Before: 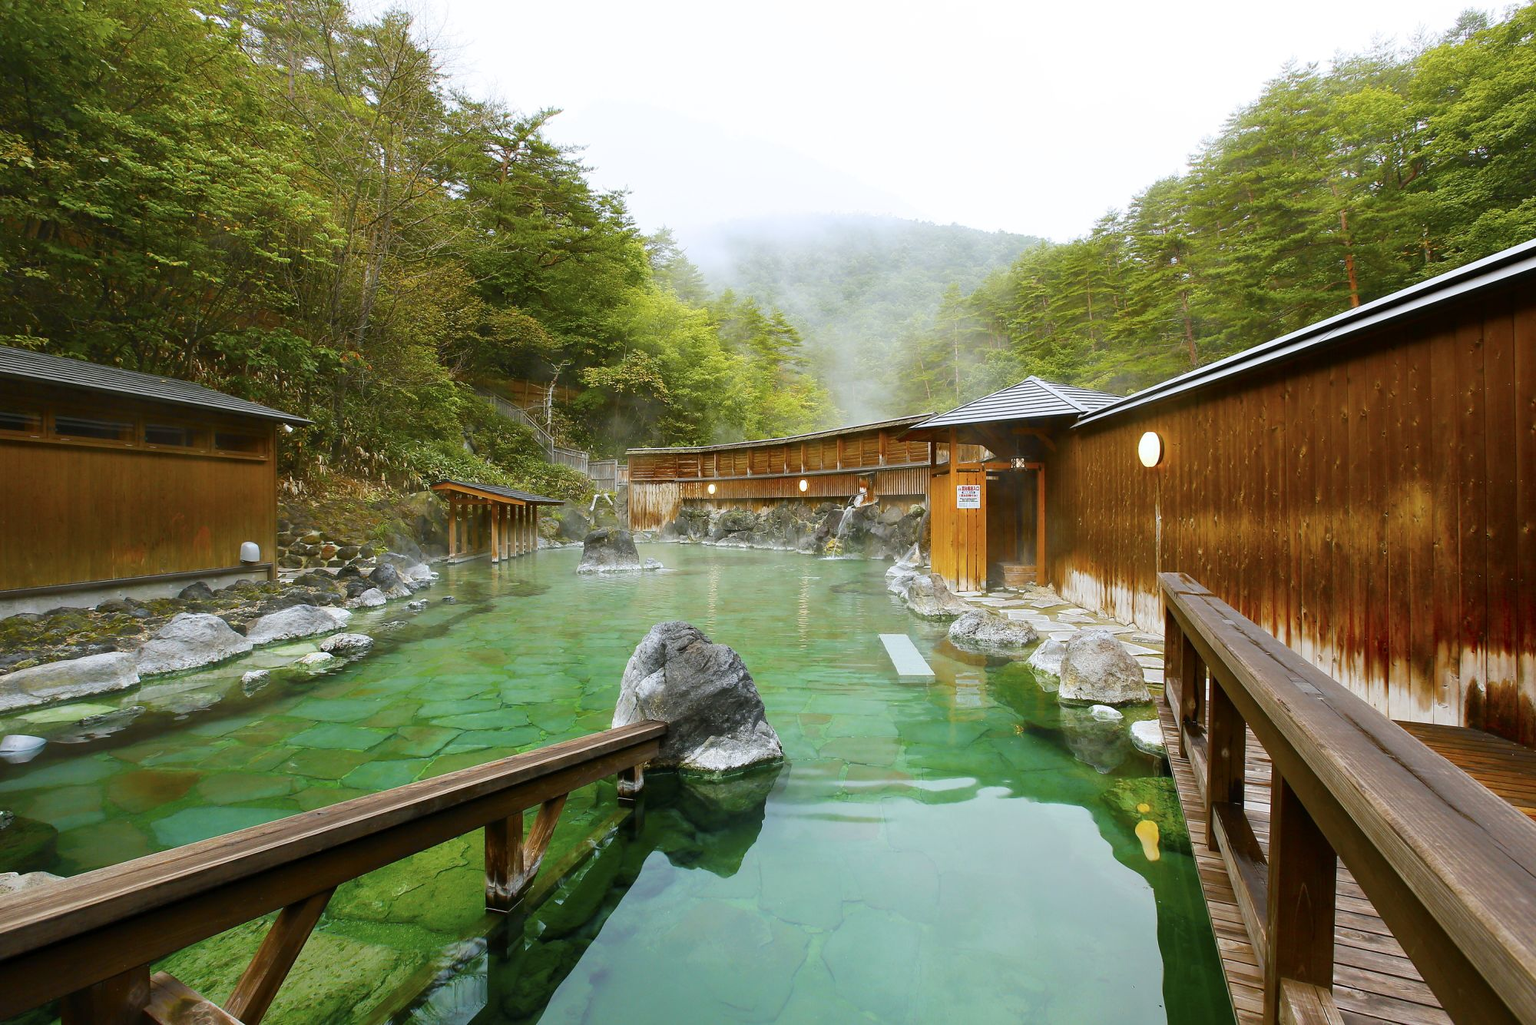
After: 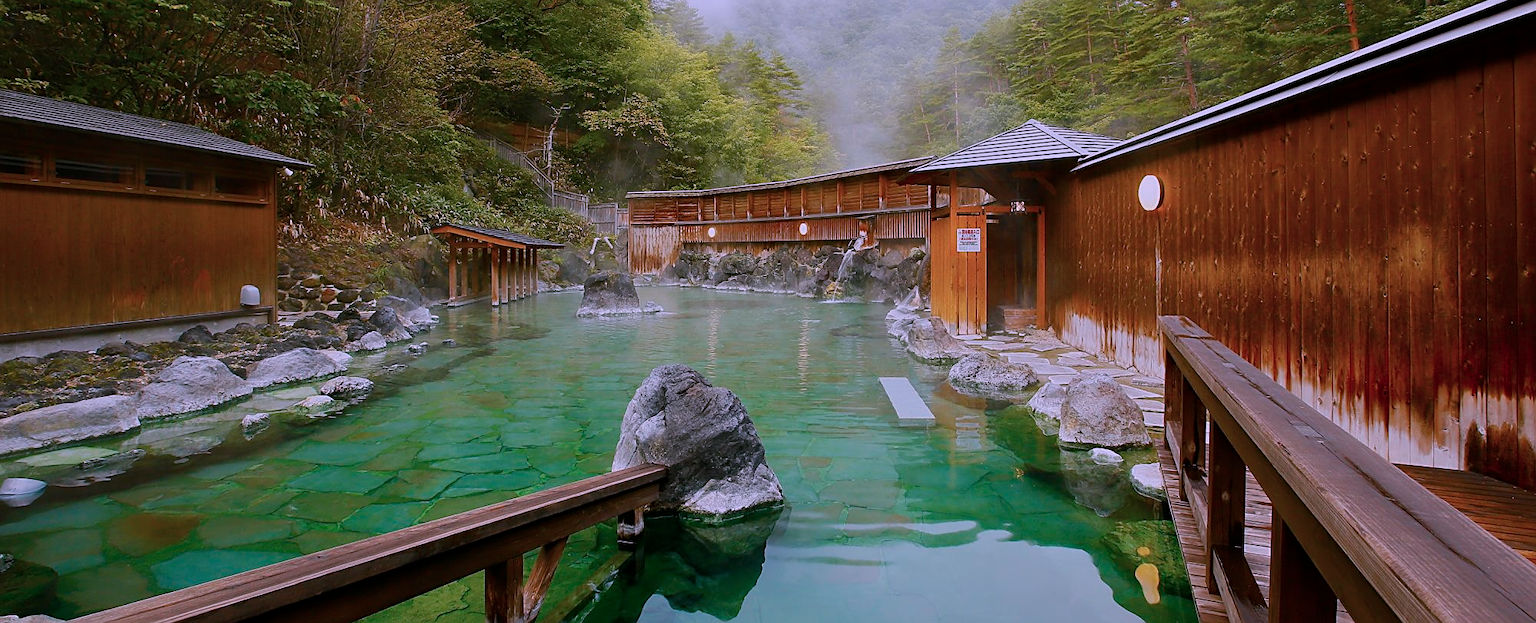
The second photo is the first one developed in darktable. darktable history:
exposure: black level correction 0, exposure -0.744 EV, compensate highlight preservation false
sharpen: on, module defaults
crop and rotate: top 25.065%, bottom 14.042%
color correction: highlights a* 15.13, highlights b* -24.56
